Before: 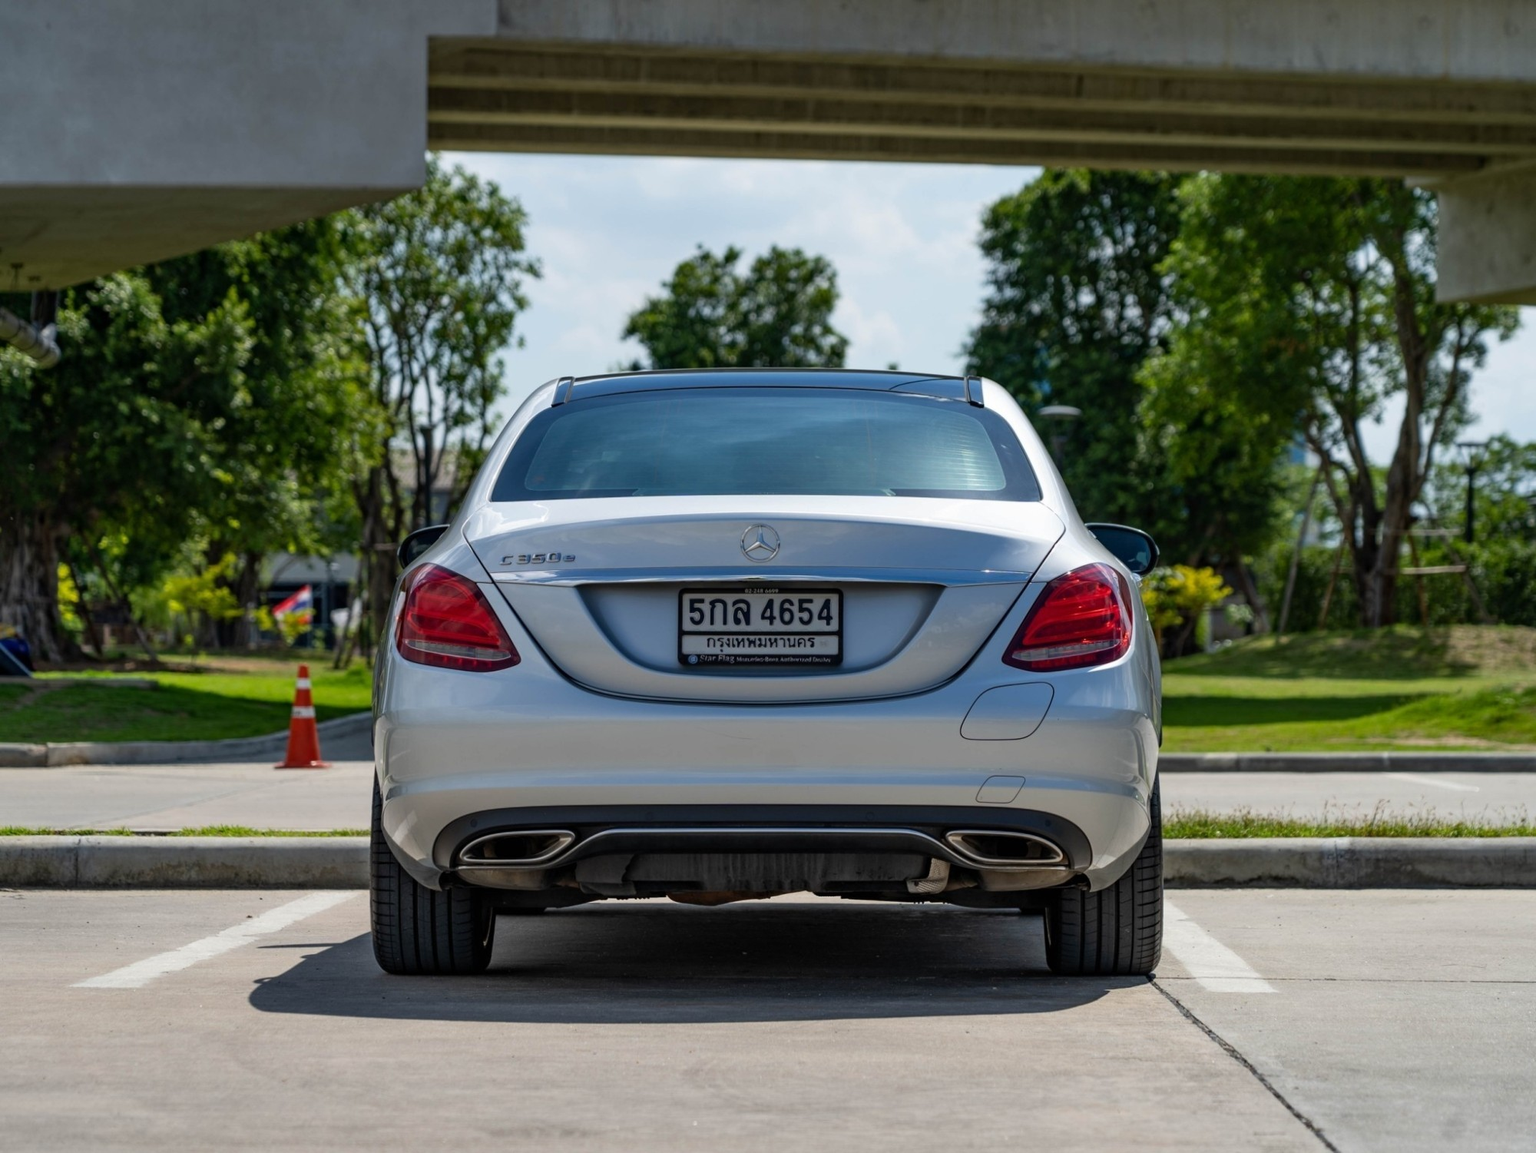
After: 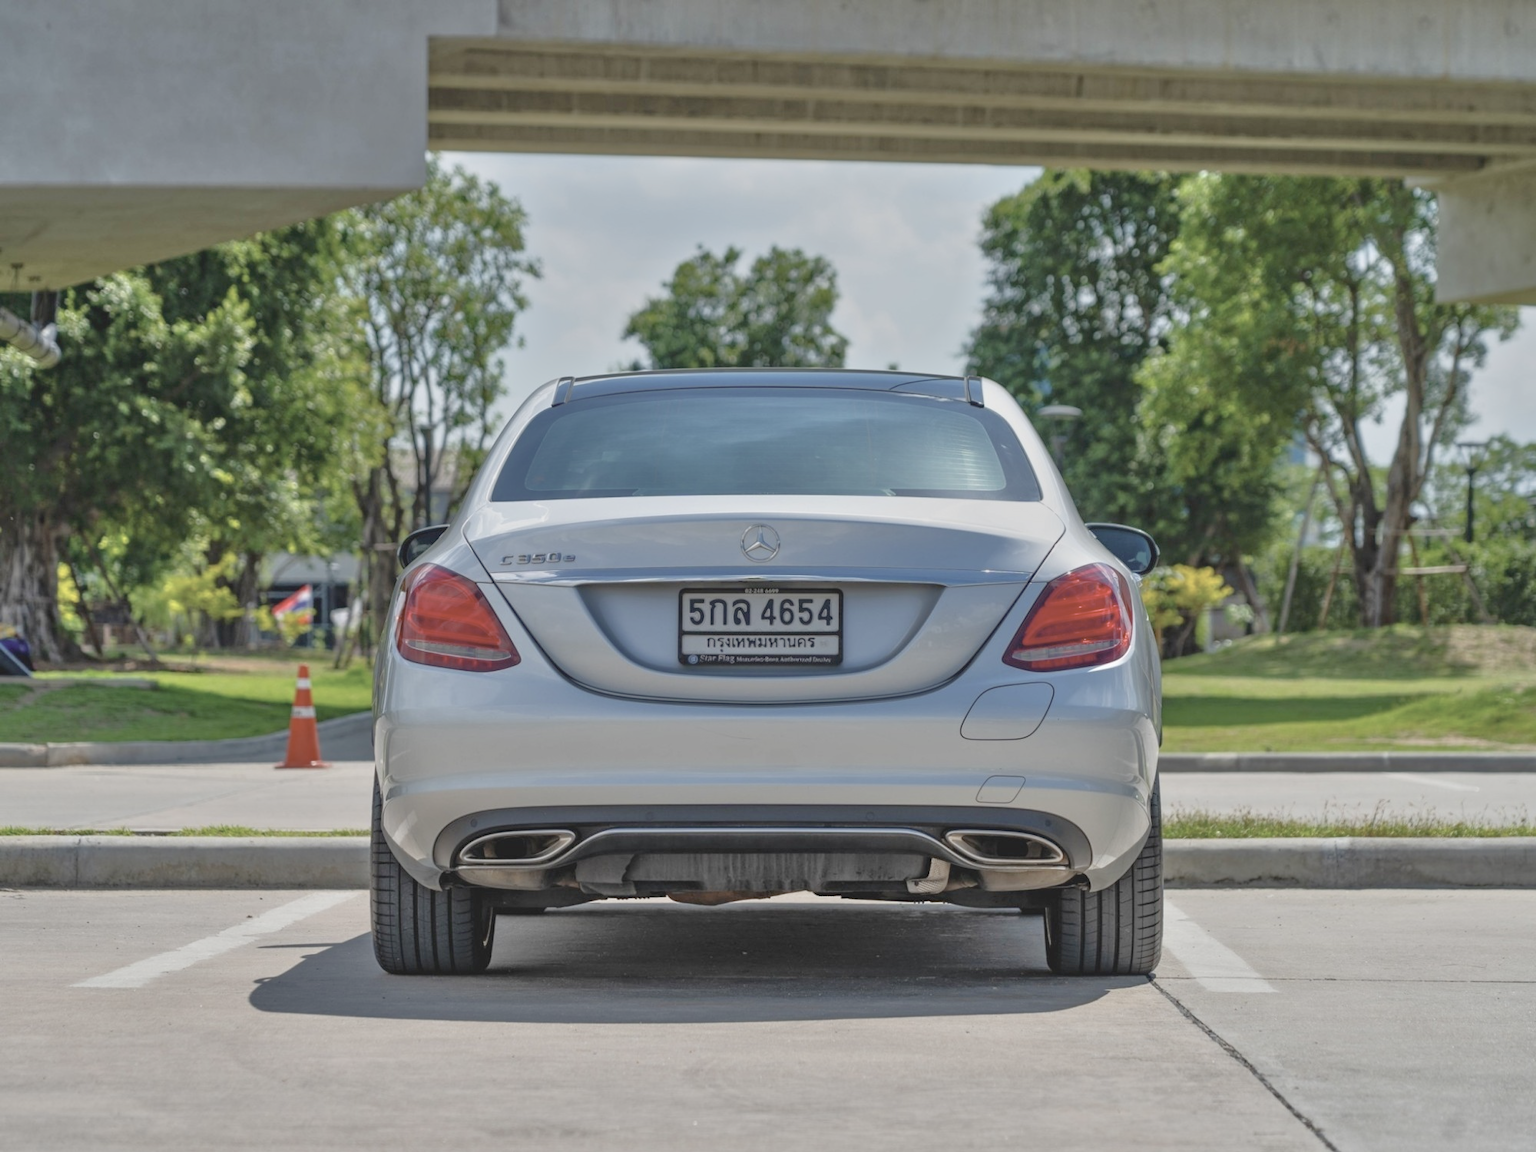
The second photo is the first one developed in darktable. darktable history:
tone equalizer: -8 EV 1.96 EV, -7 EV 1.97 EV, -6 EV 1.98 EV, -5 EV 1.99 EV, -4 EV 1.98 EV, -3 EV 1.47 EV, -2 EV 0.97 EV, -1 EV 0.501 EV
contrast brightness saturation: contrast -0.248, saturation -0.443
